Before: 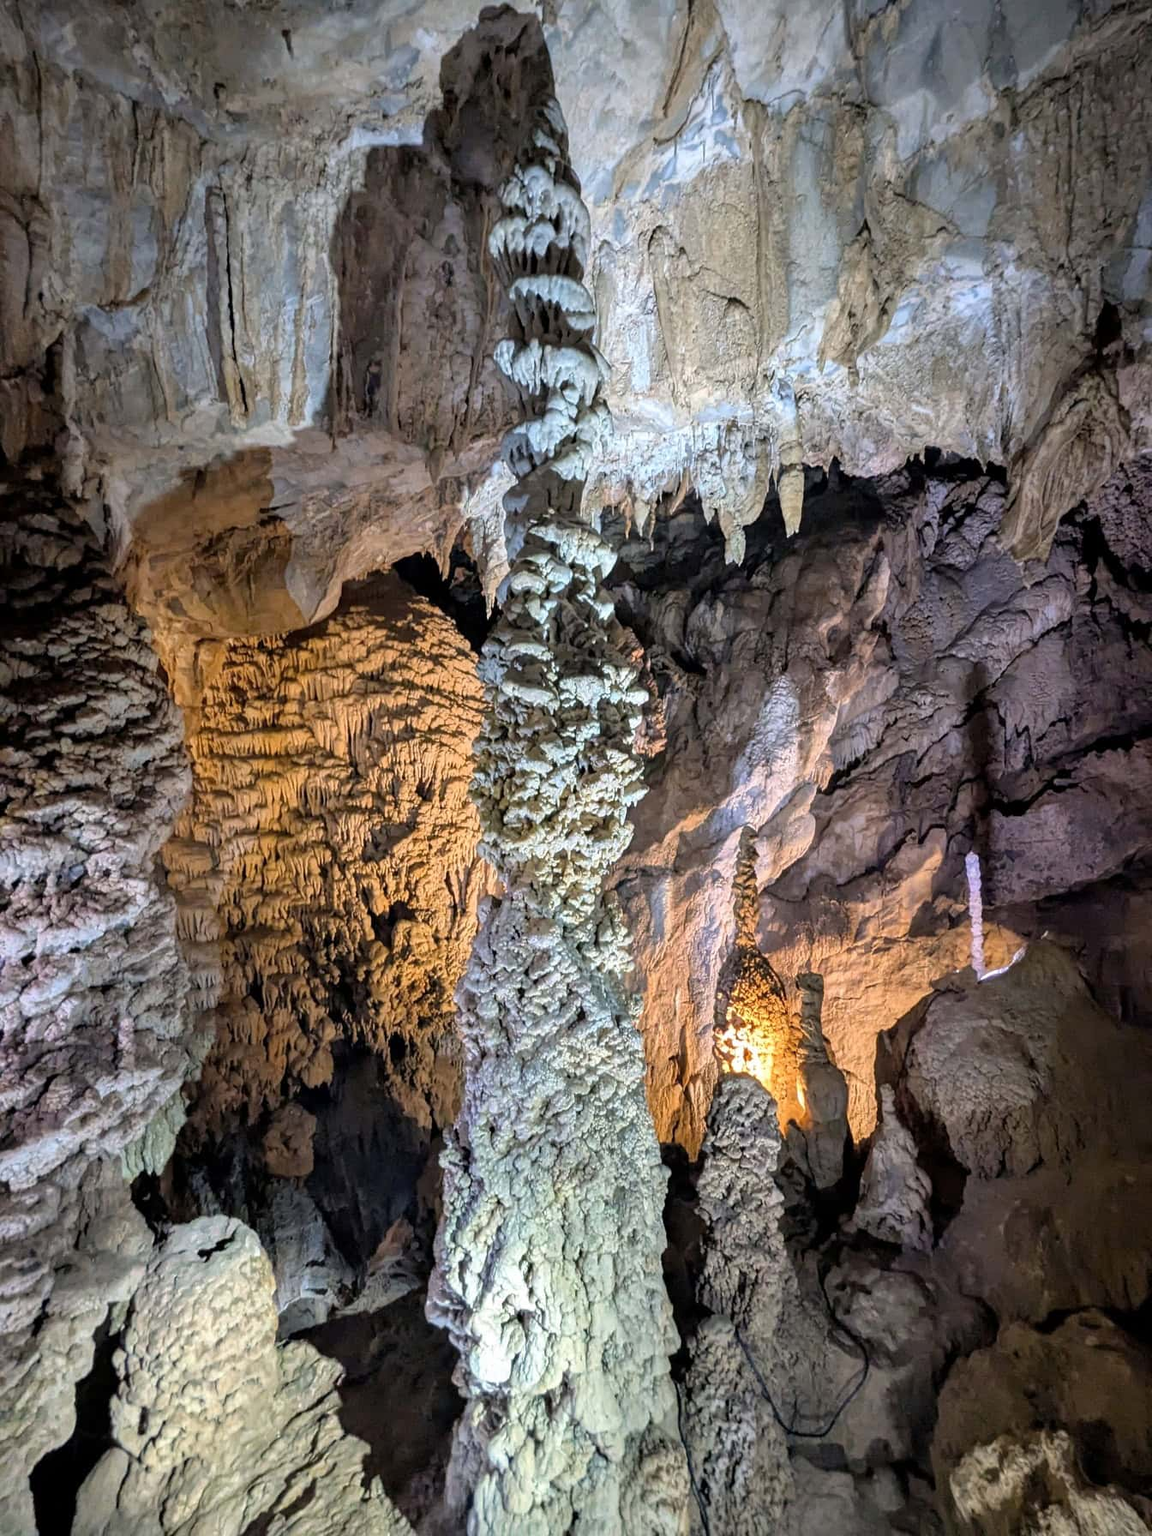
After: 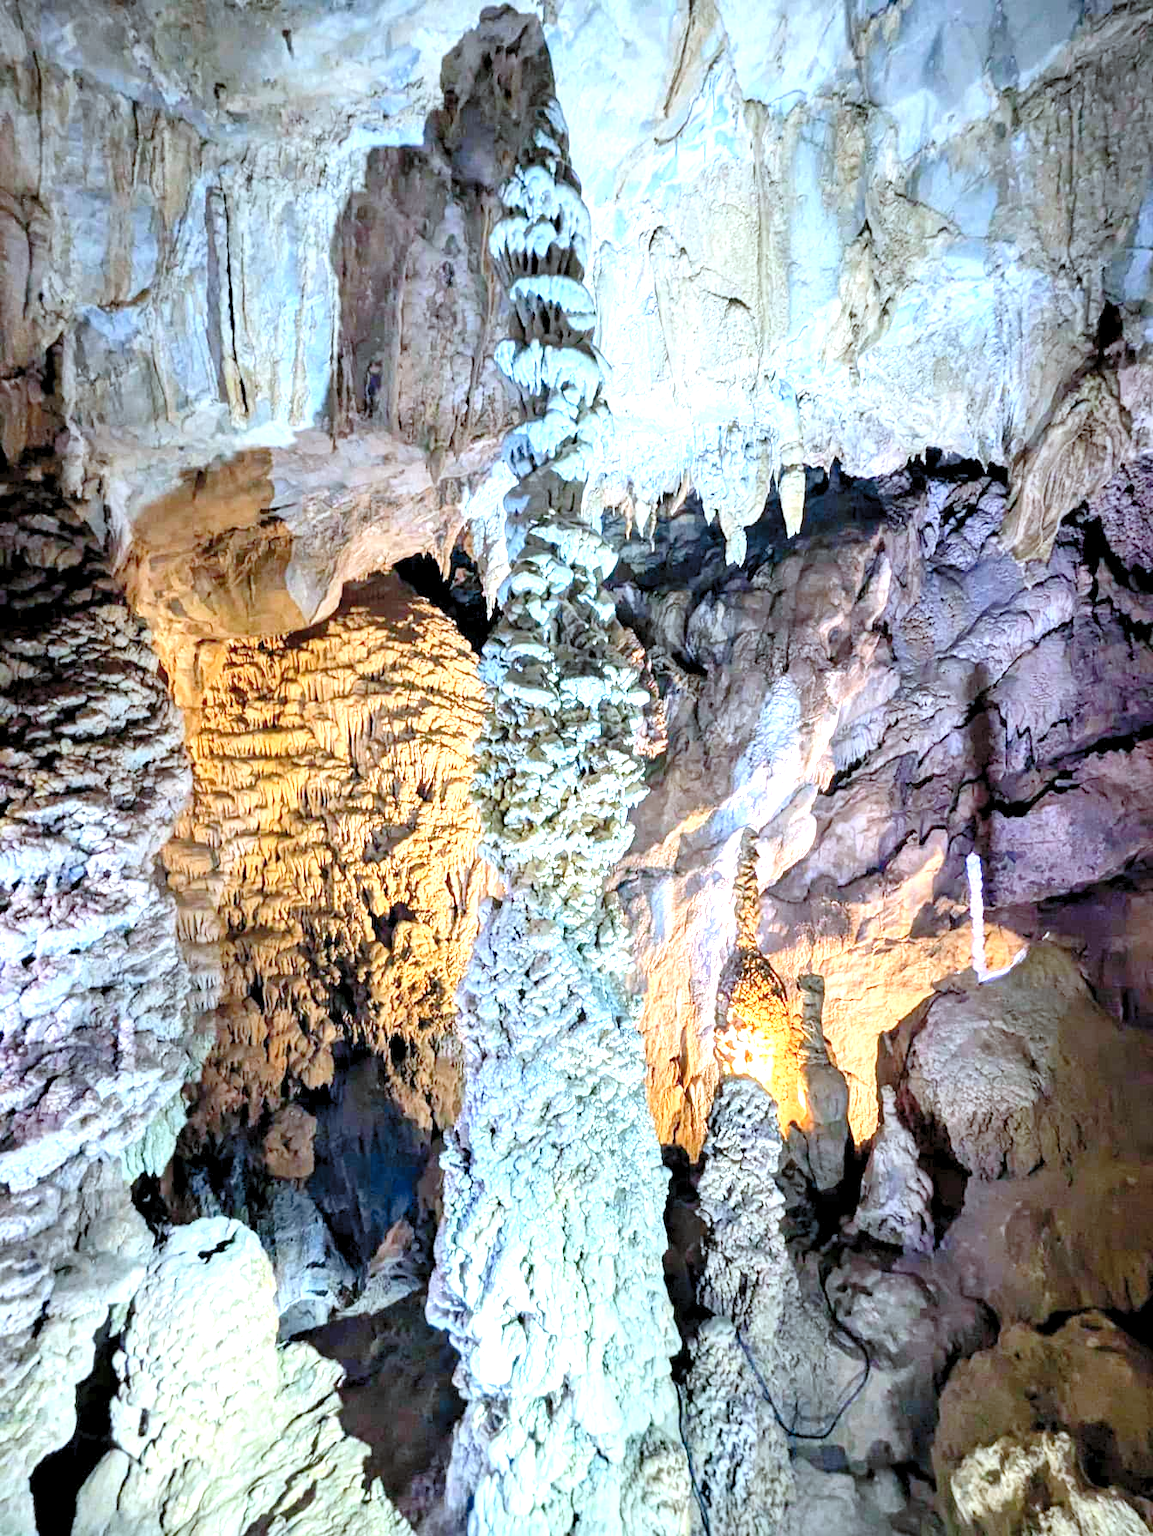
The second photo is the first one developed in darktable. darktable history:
crop: bottom 0.071%
levels: levels [0.008, 0.318, 0.836]
tone equalizer: -8 EV -0.75 EV, -7 EV -0.7 EV, -6 EV -0.6 EV, -5 EV -0.4 EV, -3 EV 0.4 EV, -2 EV 0.6 EV, -1 EV 0.7 EV, +0 EV 0.75 EV, edges refinement/feathering 500, mask exposure compensation -1.57 EV, preserve details no
color calibration: illuminant Planckian (black body), x 0.375, y 0.373, temperature 4117 K
